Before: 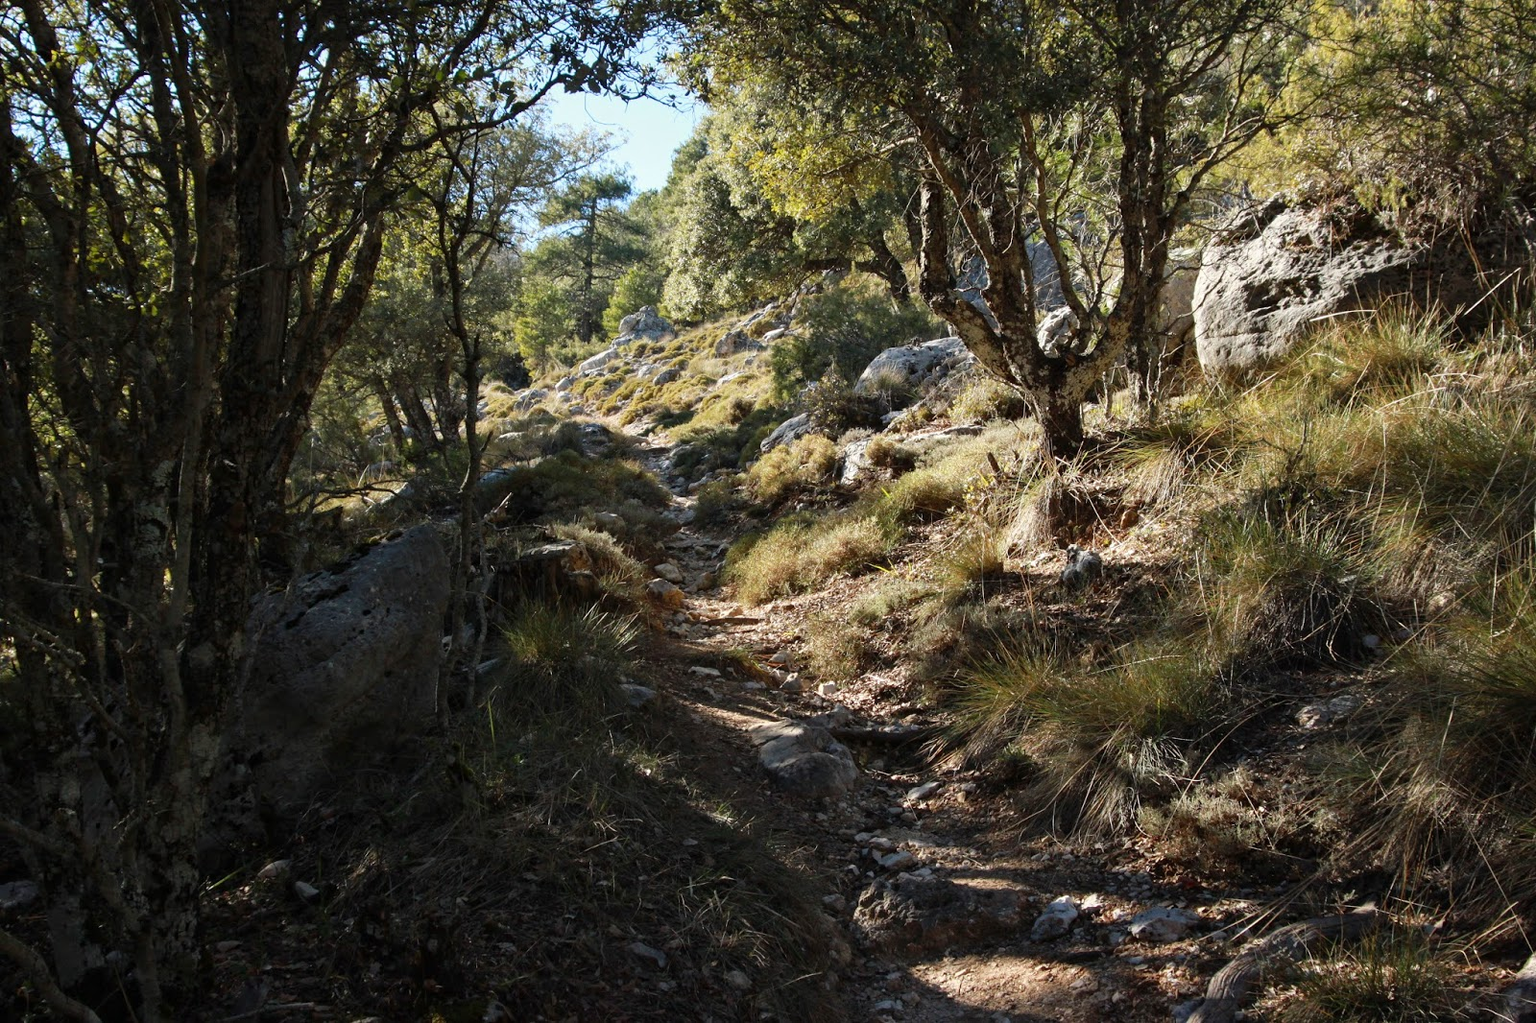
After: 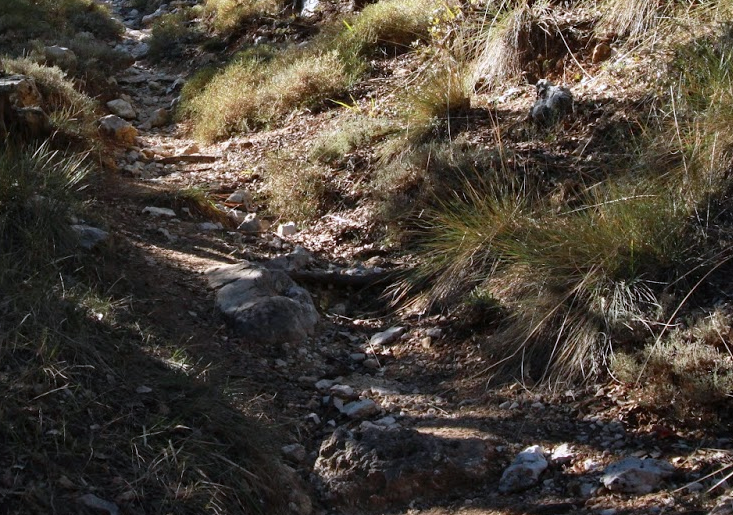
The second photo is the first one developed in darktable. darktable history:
crop: left 35.976%, top 45.819%, right 18.162%, bottom 5.807%
color calibration: illuminant as shot in camera, x 0.358, y 0.373, temperature 4628.91 K
